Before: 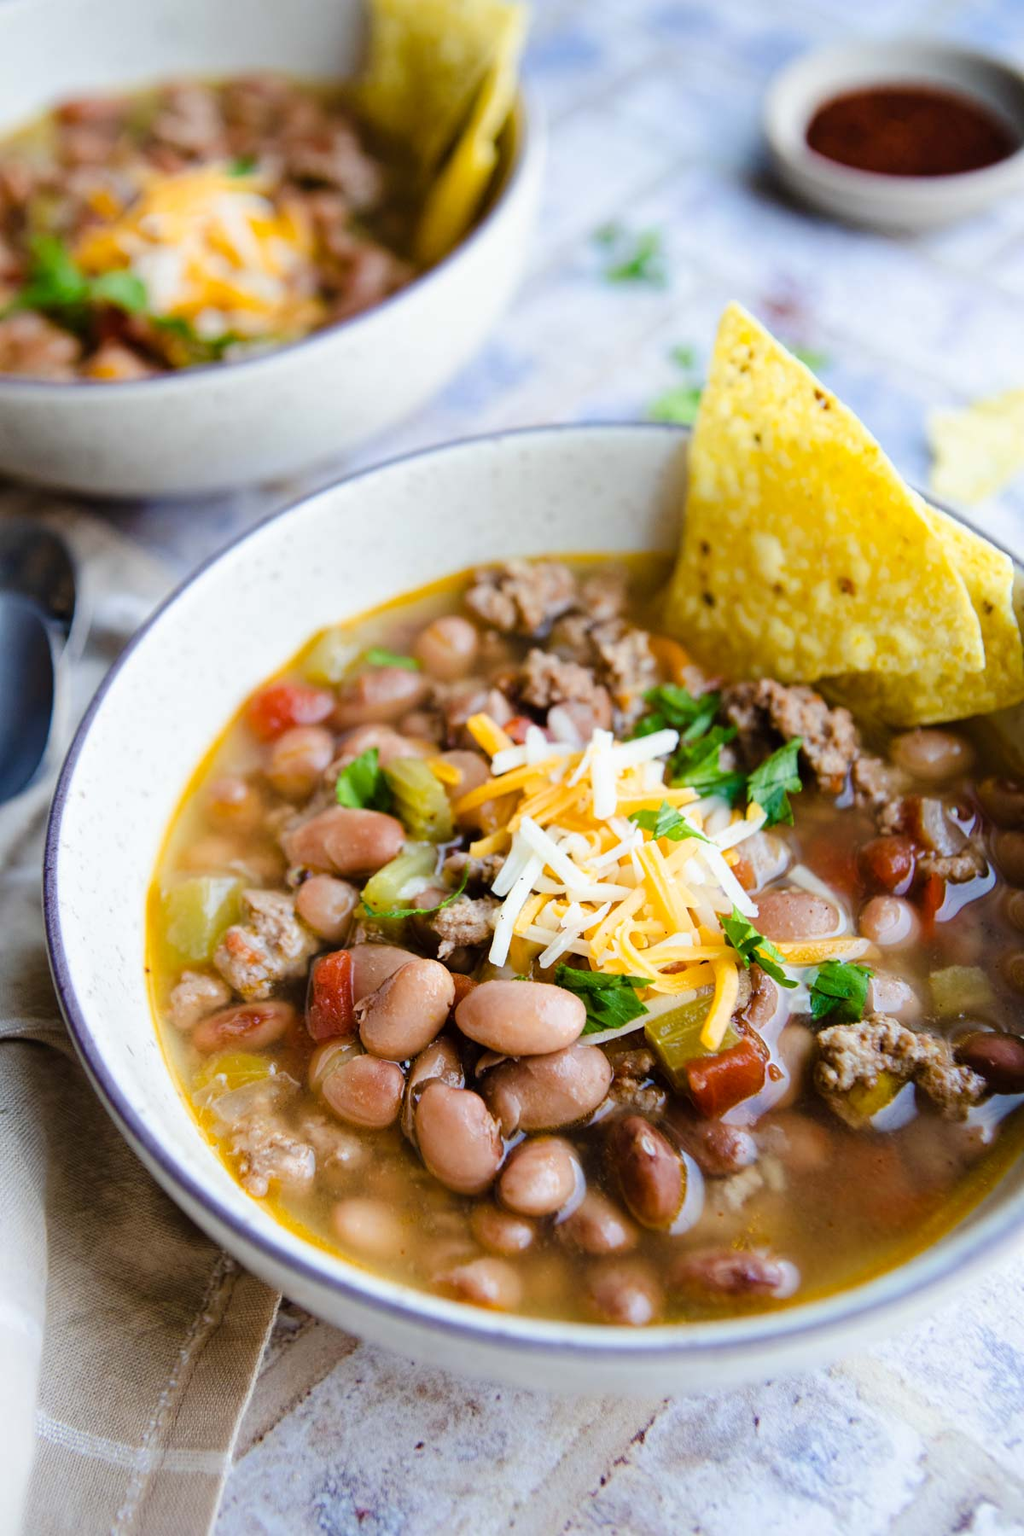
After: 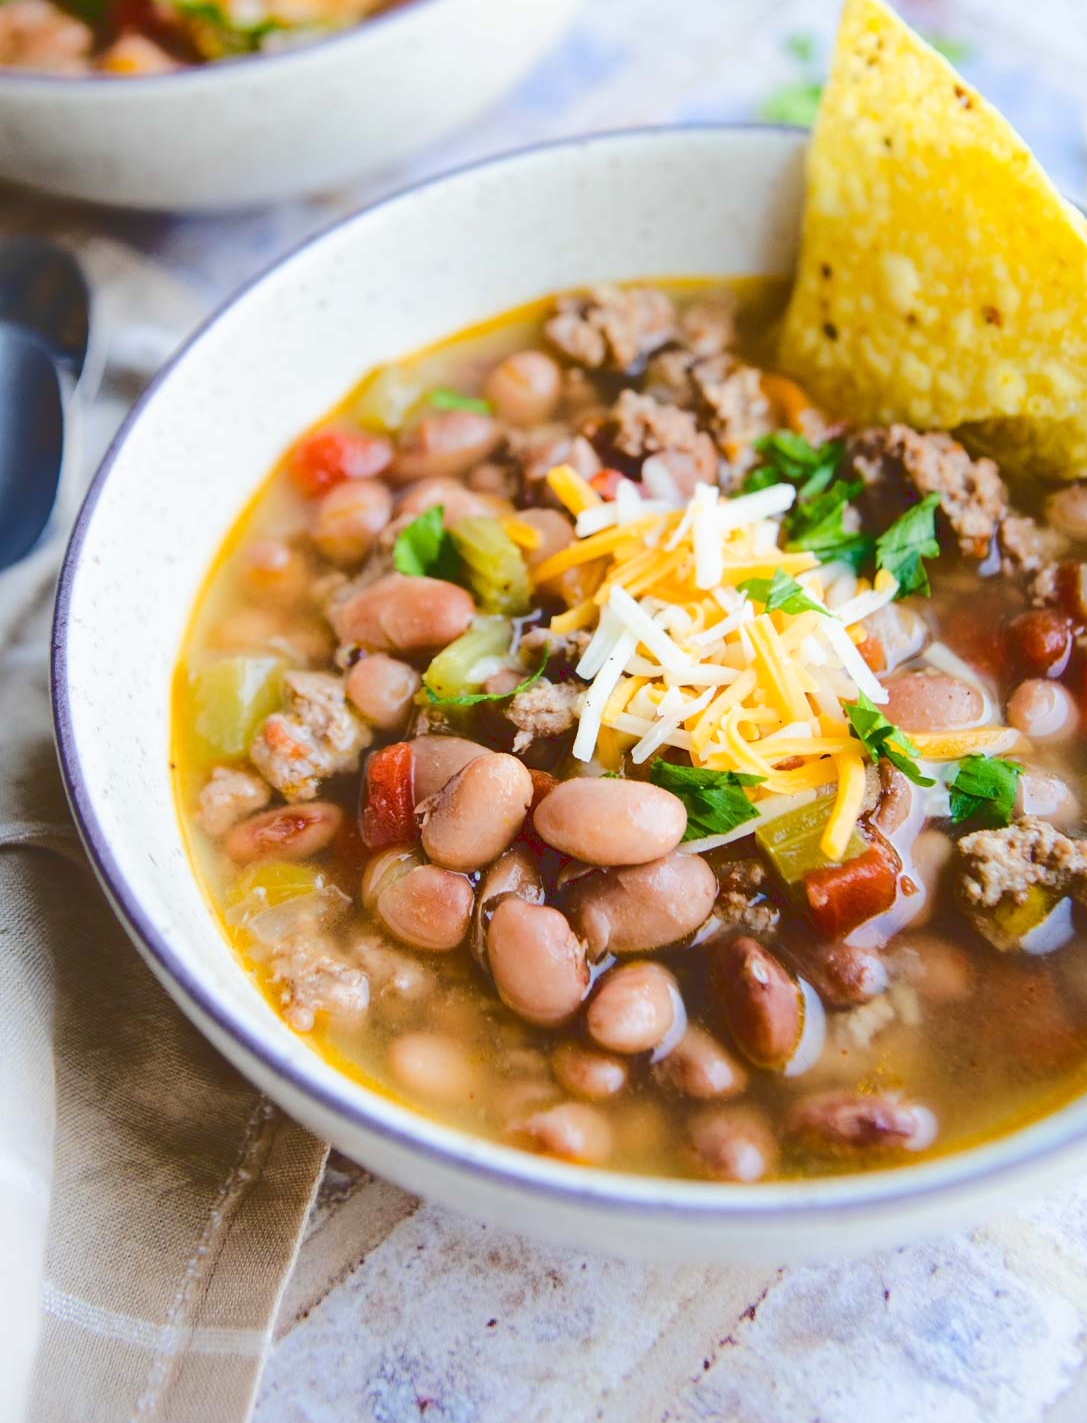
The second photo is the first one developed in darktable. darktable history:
crop: top 20.631%, right 9.409%, bottom 0.276%
base curve: curves: ch0 [(0, 0.024) (0.055, 0.065) (0.121, 0.166) (0.236, 0.319) (0.693, 0.726) (1, 1)]
